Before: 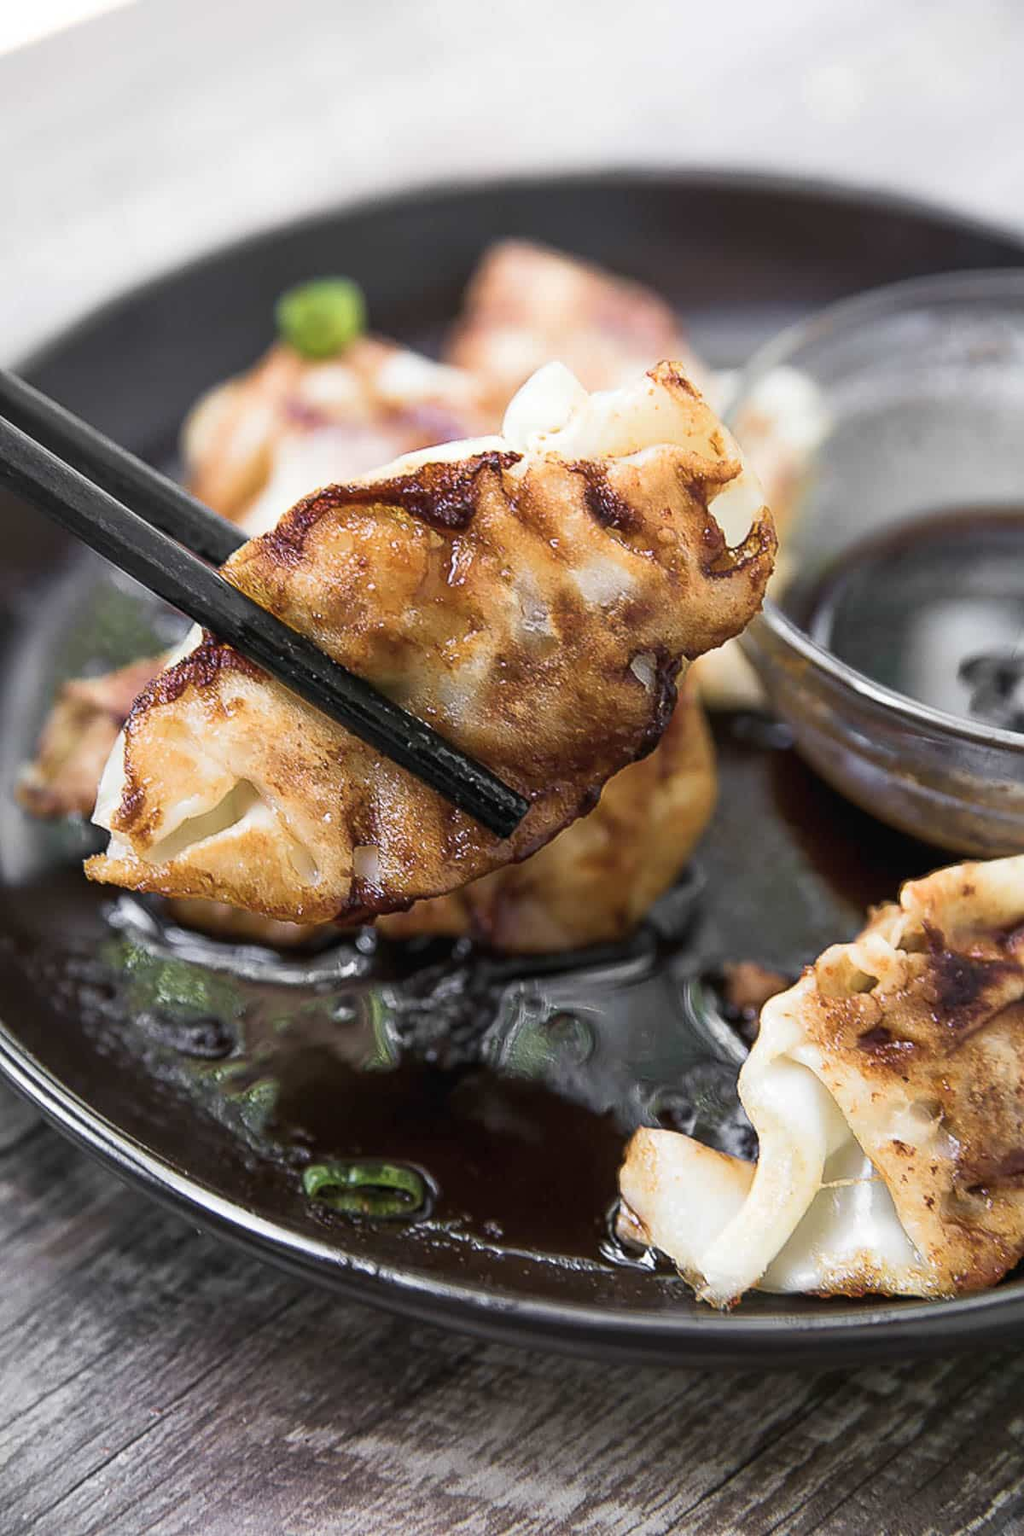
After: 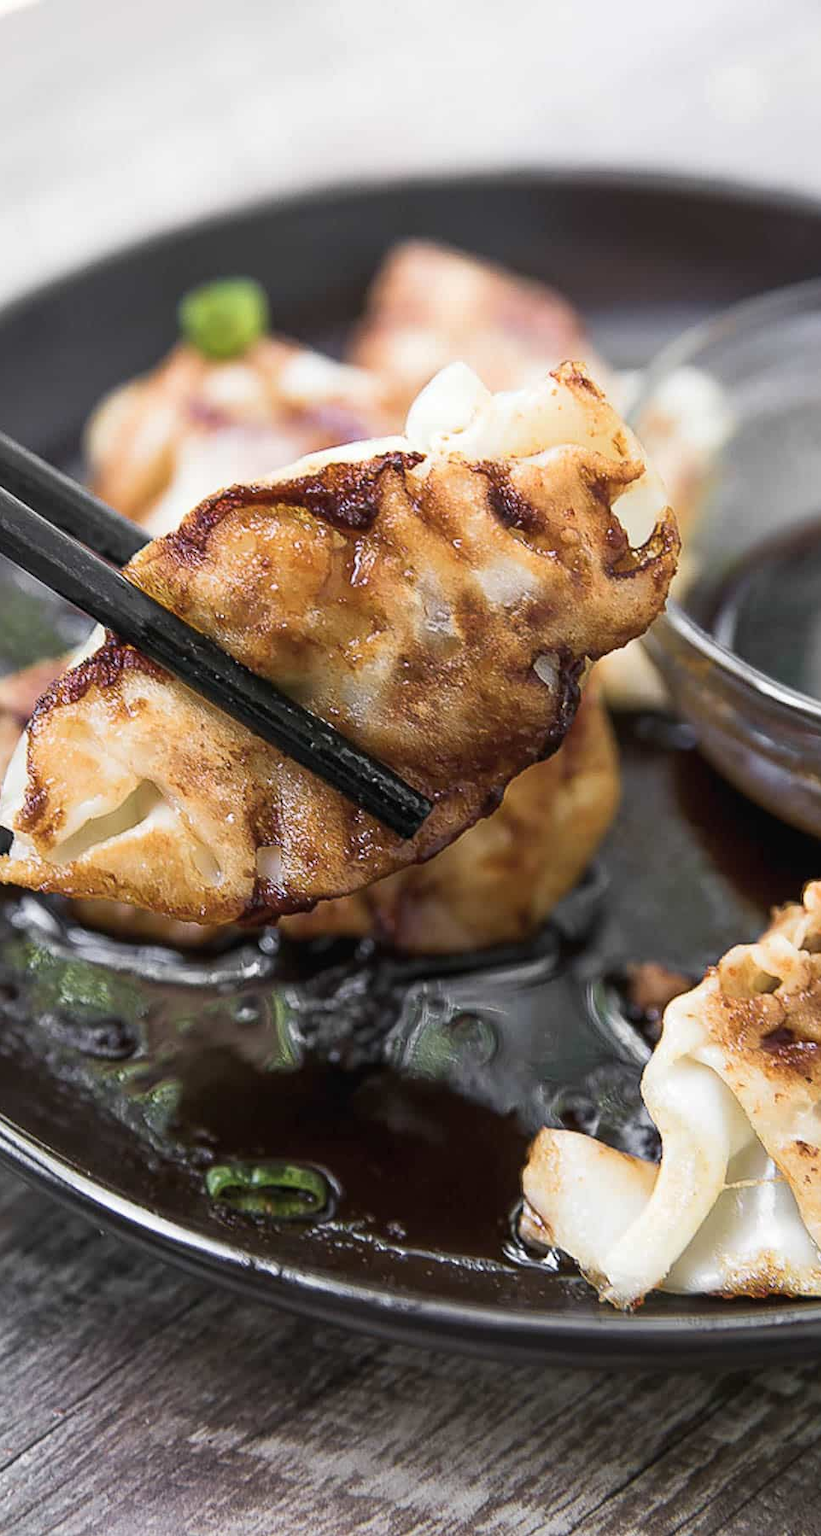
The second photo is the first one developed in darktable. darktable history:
crop and rotate: left 9.518%, right 10.291%
